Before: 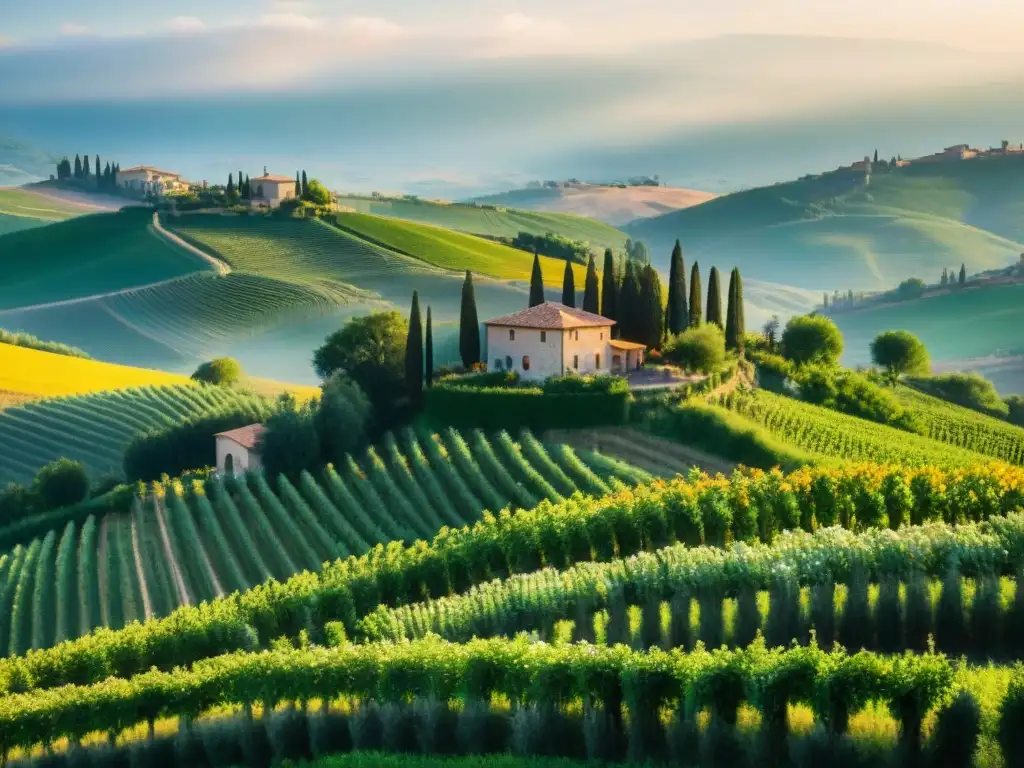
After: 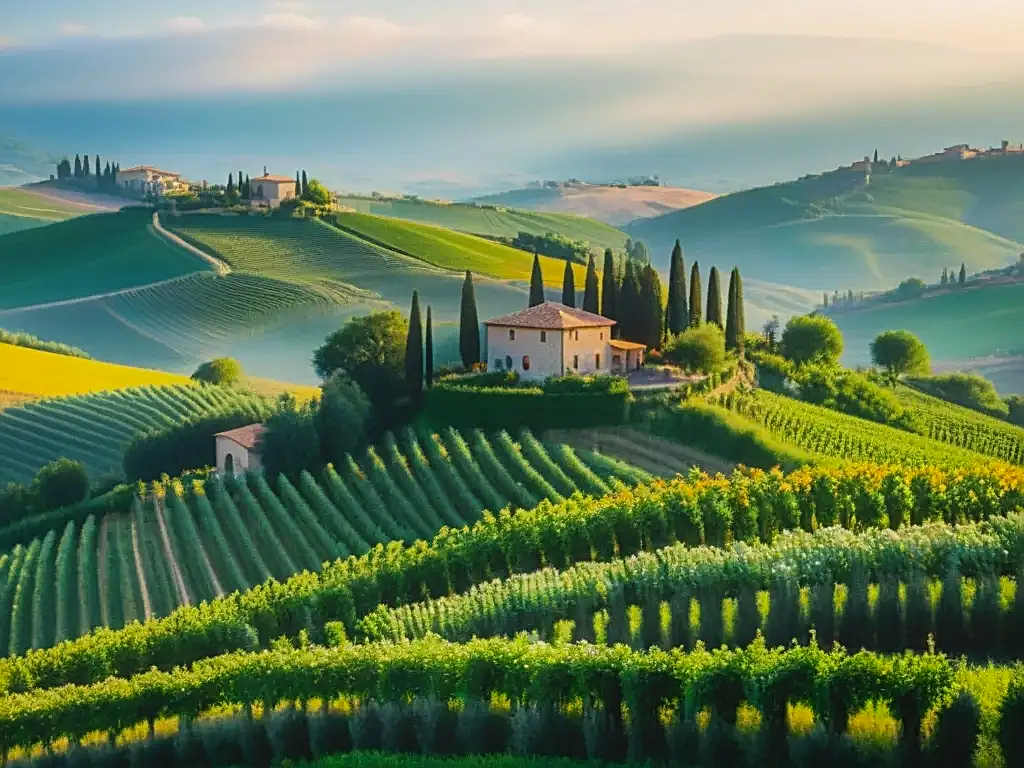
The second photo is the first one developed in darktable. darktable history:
contrast equalizer: y [[0.439, 0.44, 0.442, 0.457, 0.493, 0.498], [0.5 ×6], [0.5 ×6], [0 ×6], [0 ×6]]
sharpen: on, module defaults
